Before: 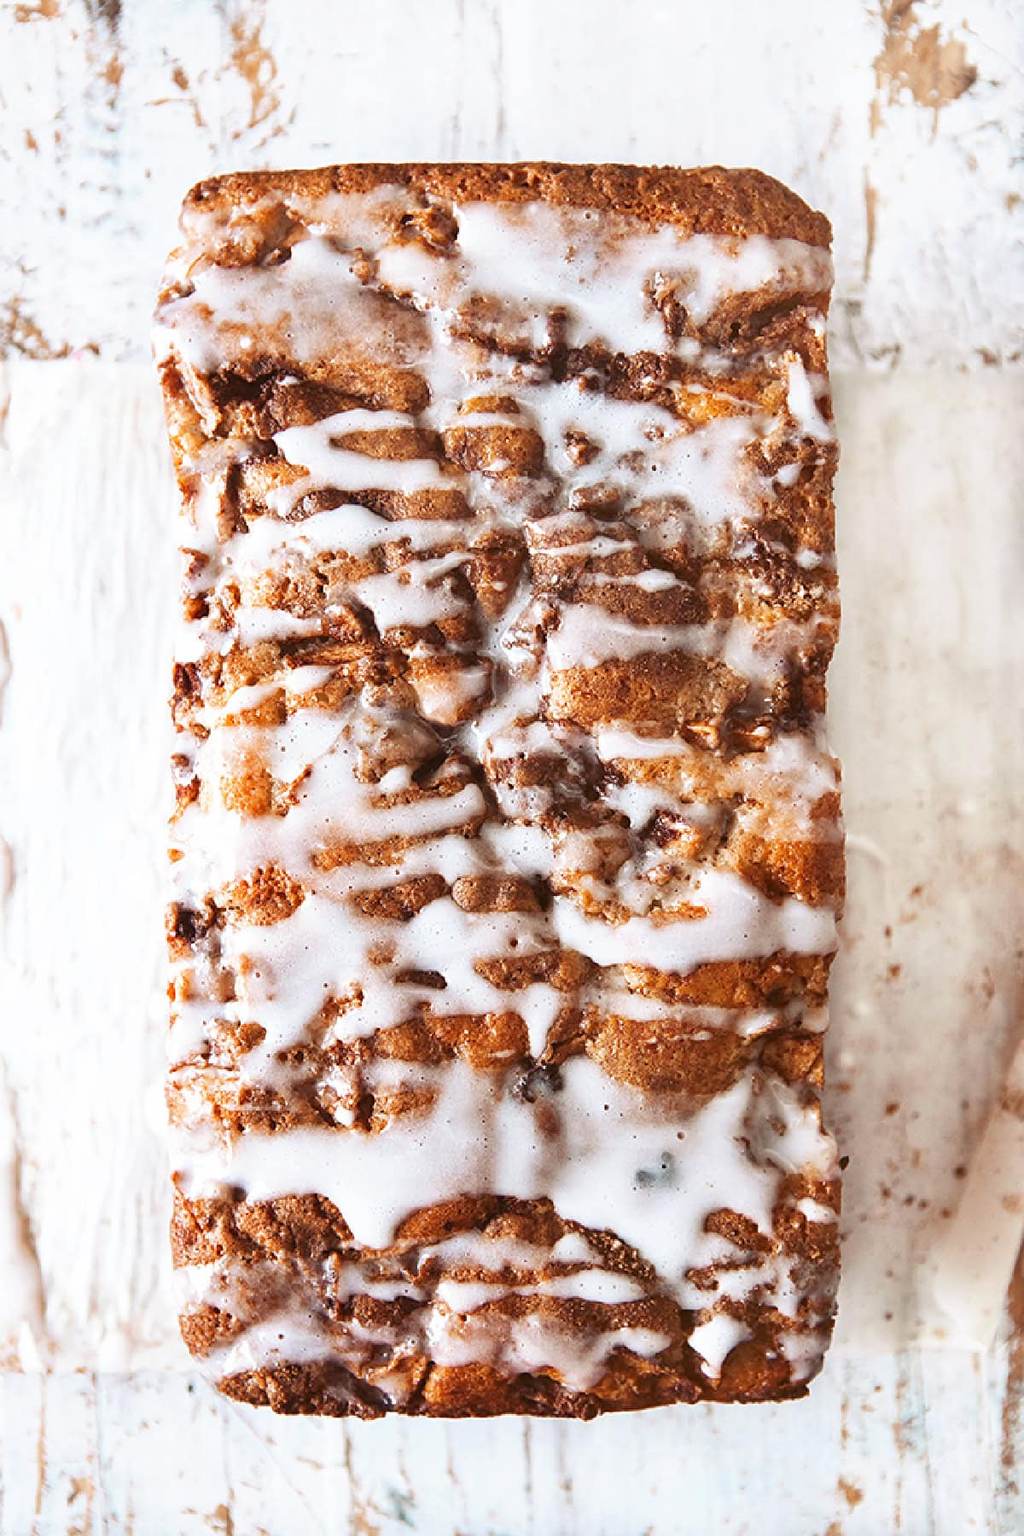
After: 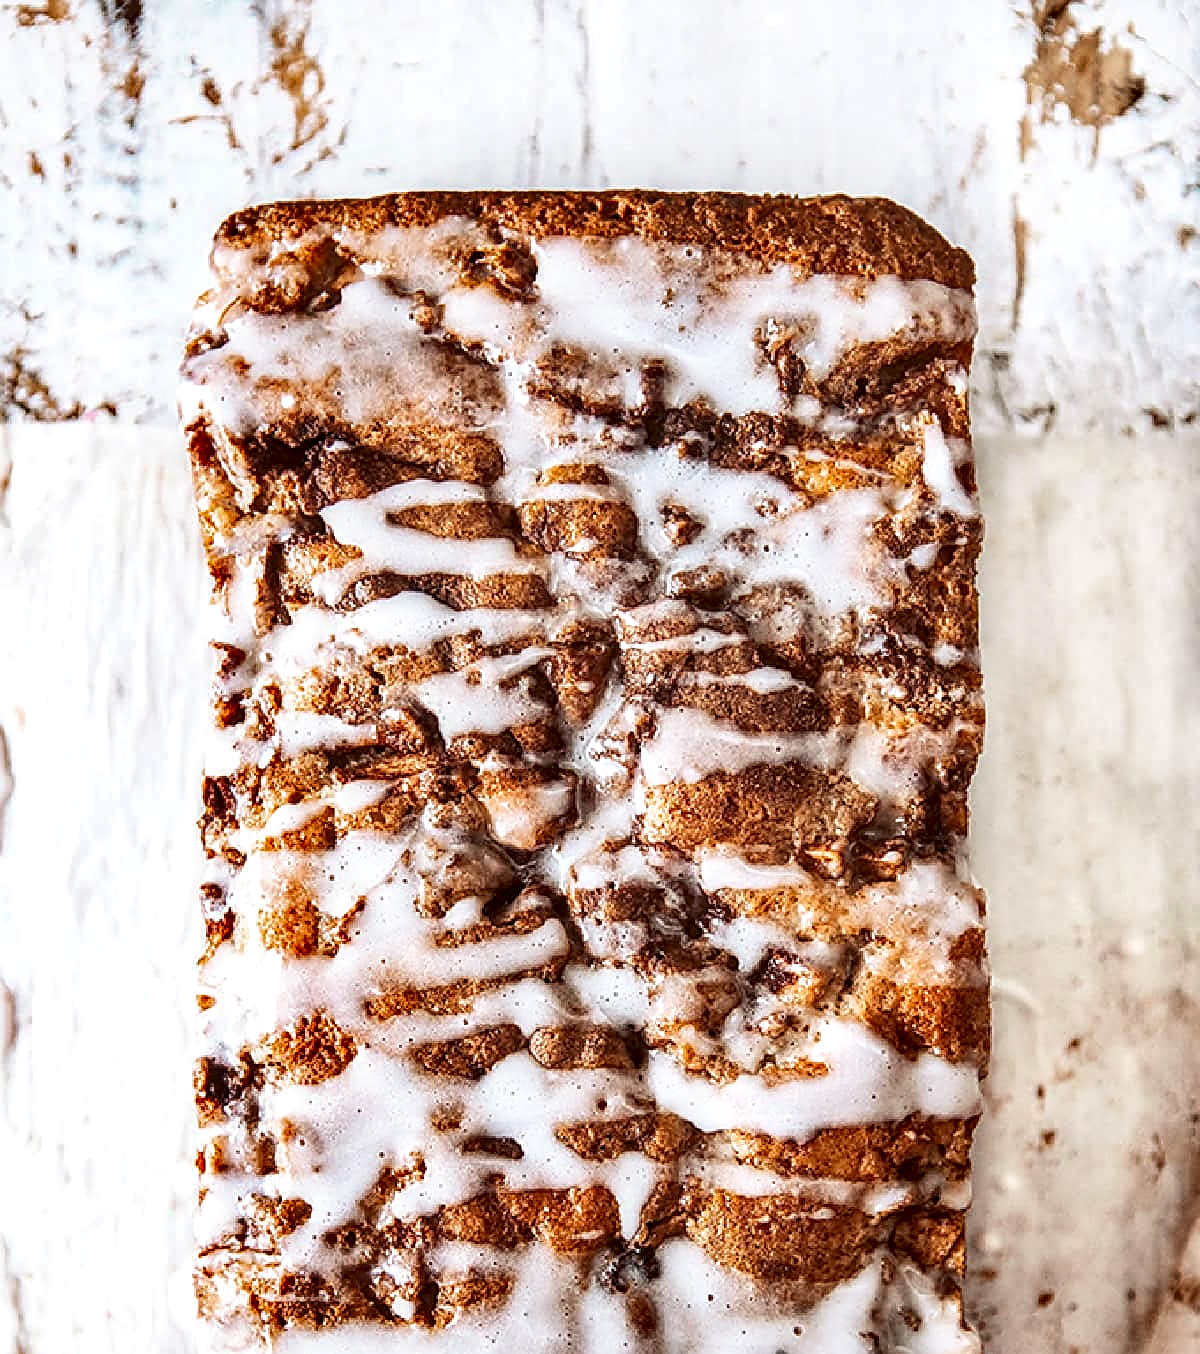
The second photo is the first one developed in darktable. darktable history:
crop: bottom 24.767%
tone equalizer: edges refinement/feathering 500, mask exposure compensation -1.57 EV, preserve details no
haze removal: compatibility mode true, adaptive false
shadows and highlights: low approximation 0.01, soften with gaussian
local contrast: highlights 22%, detail 150%
tone curve: curves: ch0 [(0, 0) (0.004, 0.001) (0.133, 0.112) (0.325, 0.362) (0.832, 0.893) (1, 1)], color space Lab, independent channels, preserve colors none
sharpen: on, module defaults
